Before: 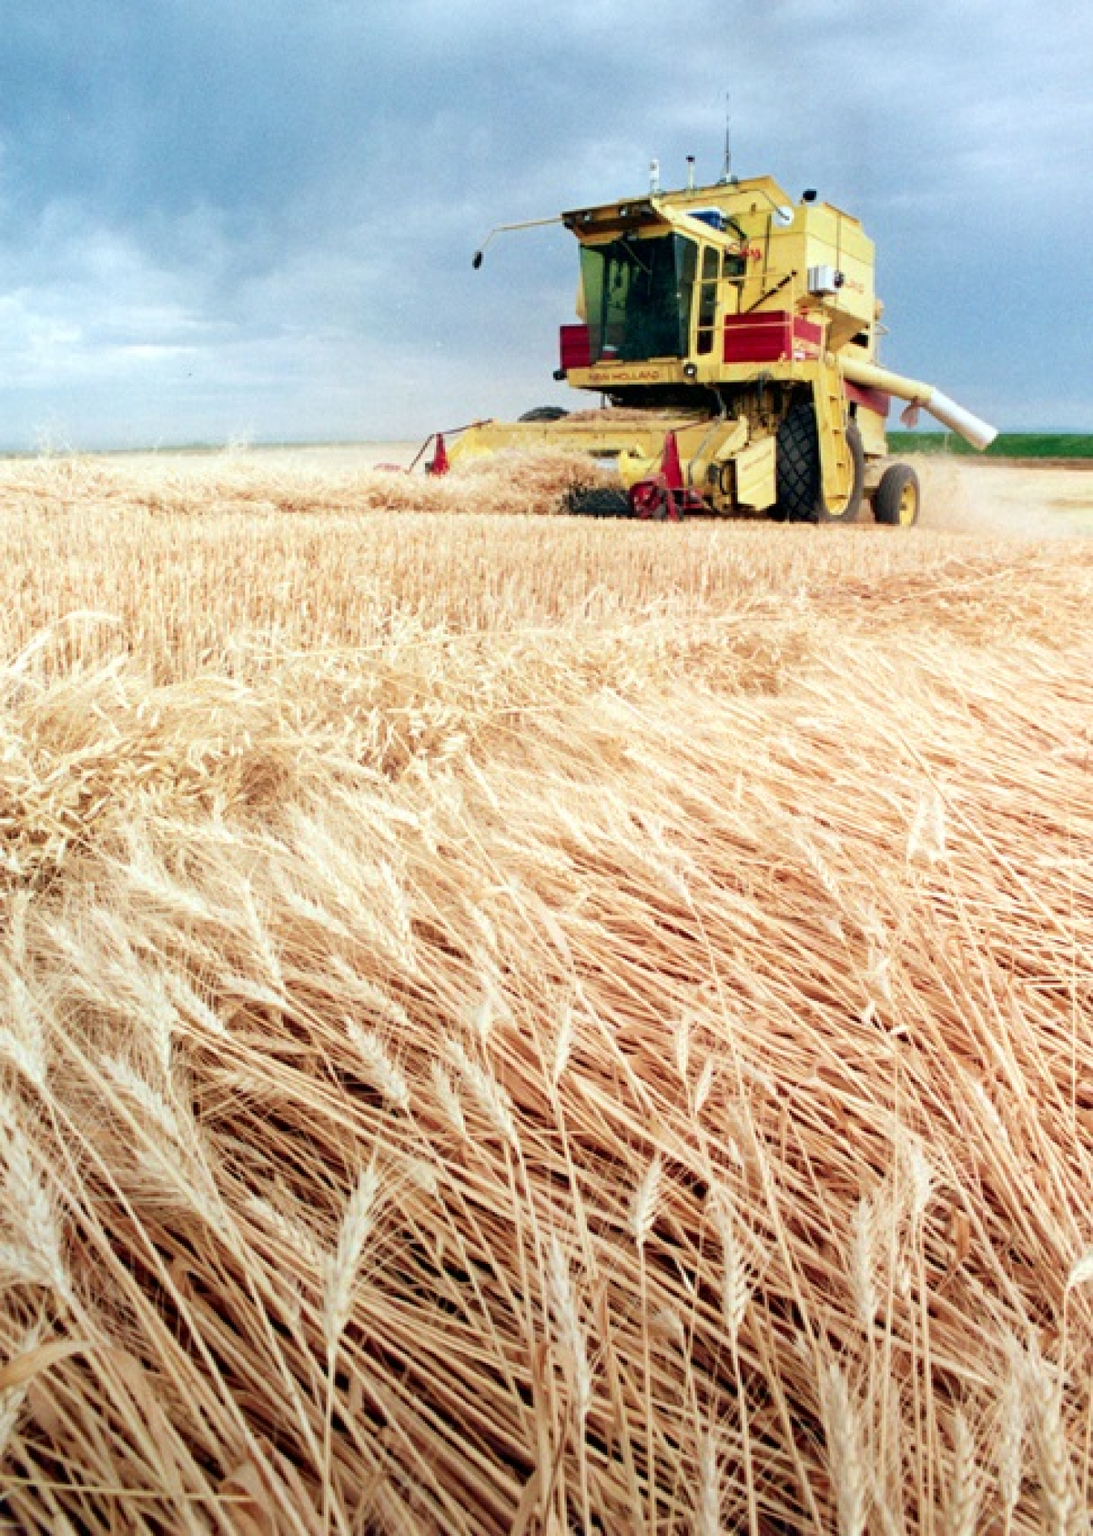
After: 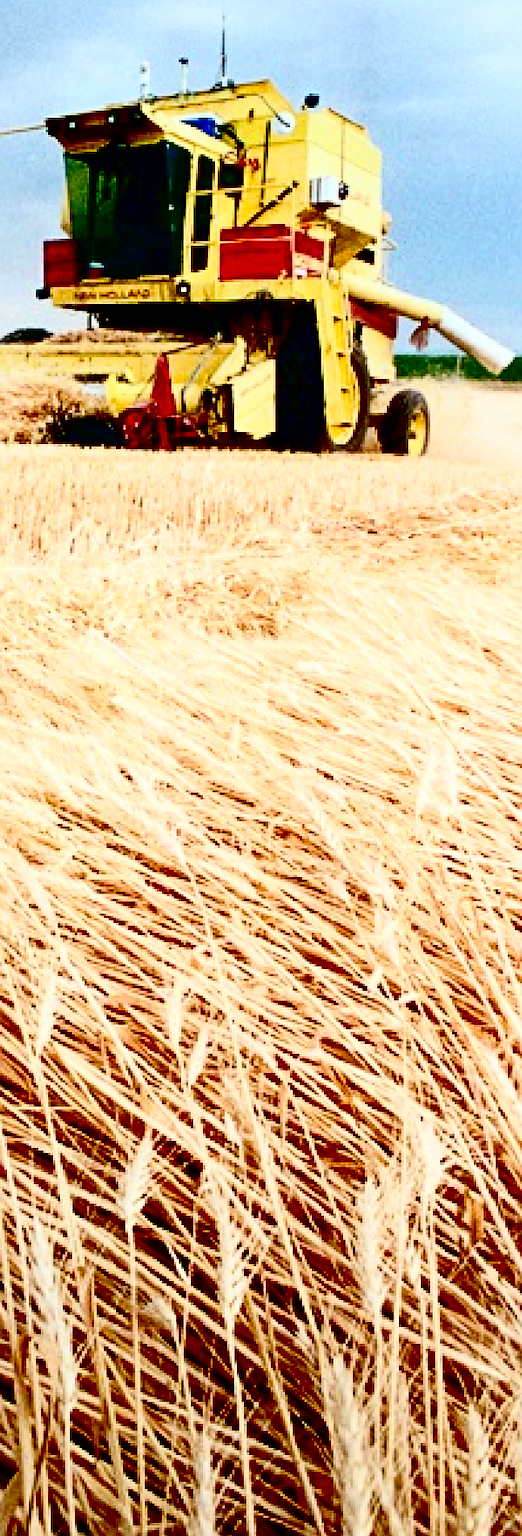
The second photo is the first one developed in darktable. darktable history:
contrast brightness saturation: contrast 0.39, brightness 0.1
crop: left 47.628%, top 6.643%, right 7.874%
sharpen: on, module defaults
exposure: black level correction 0.1, exposure -0.092 EV, compensate highlight preservation false
